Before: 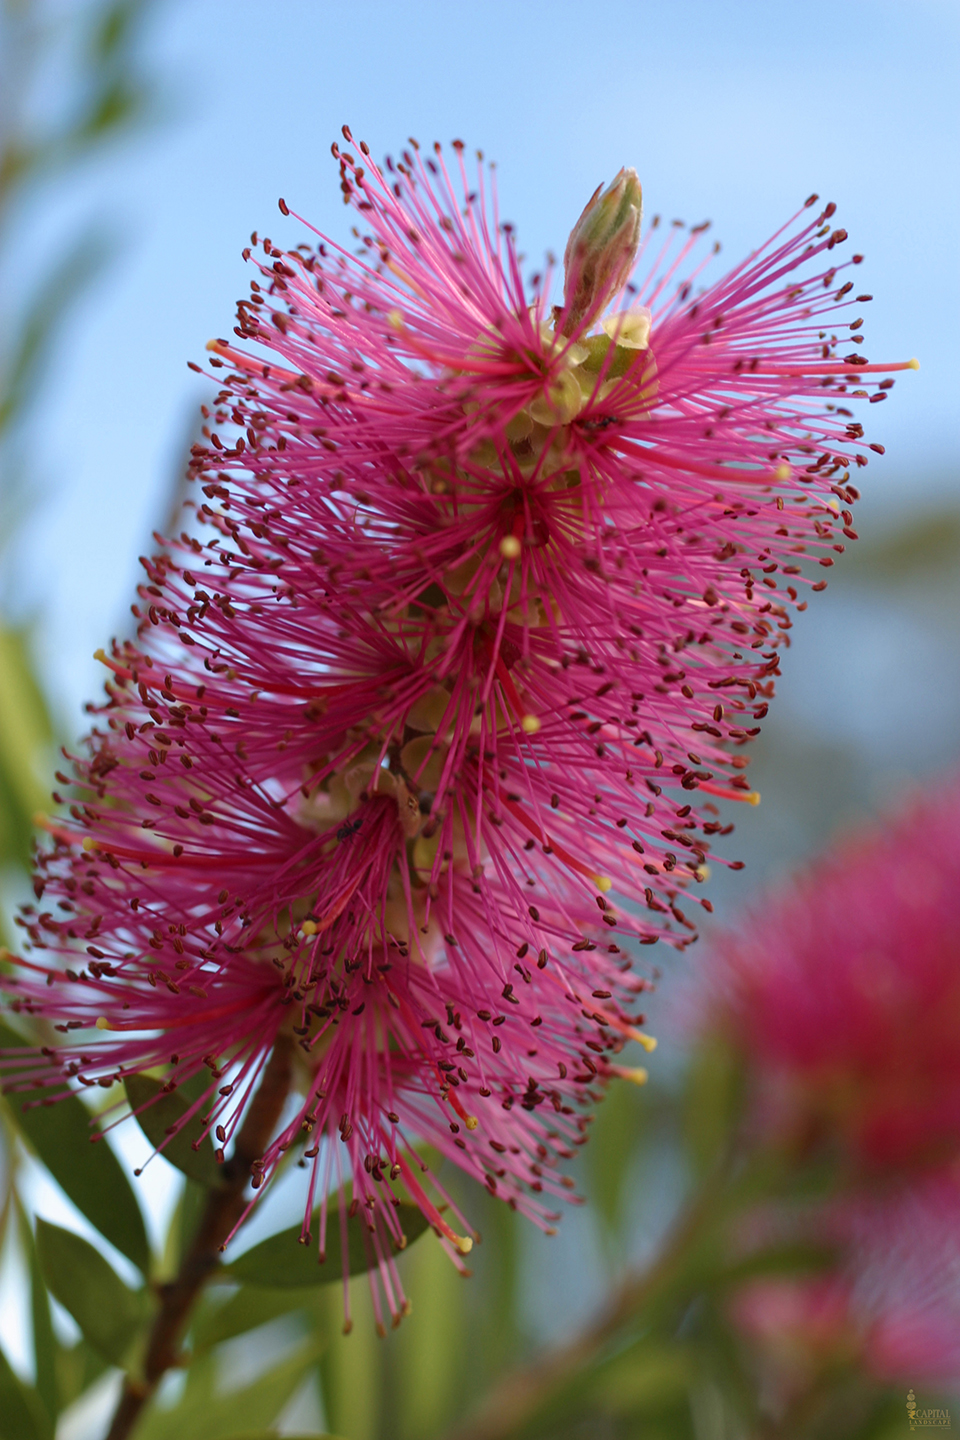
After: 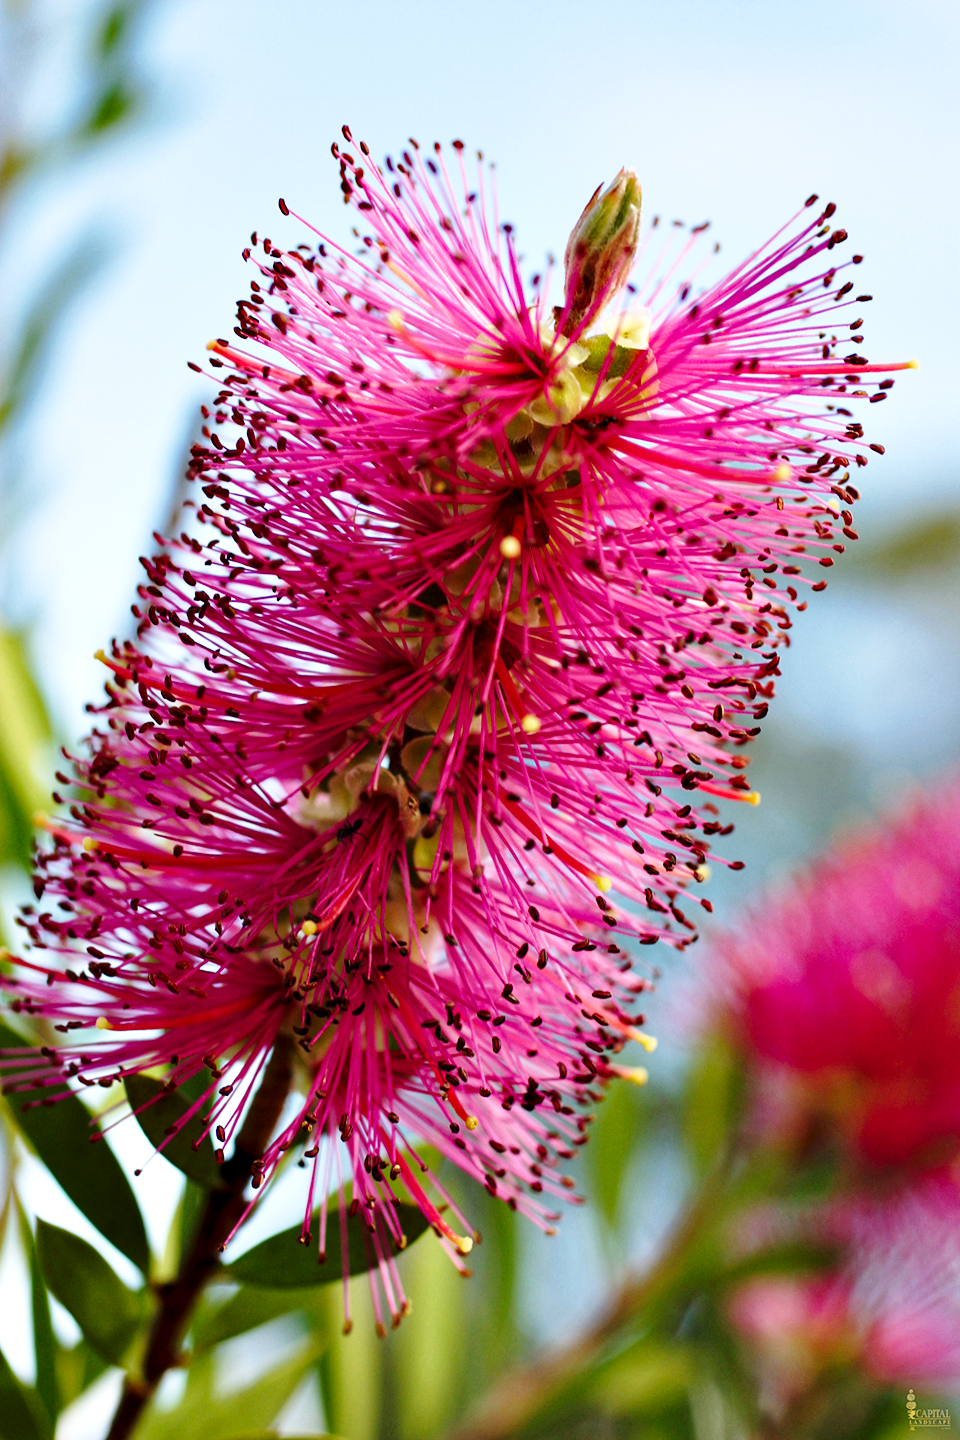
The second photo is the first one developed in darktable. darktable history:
contrast equalizer: octaves 7, y [[0.6 ×6], [0.55 ×6], [0 ×6], [0 ×6], [0 ×6]]
tone equalizer: edges refinement/feathering 500, mask exposure compensation -1.57 EV, preserve details no
base curve: curves: ch0 [(0, 0) (0.028, 0.03) (0.121, 0.232) (0.46, 0.748) (0.859, 0.968) (1, 1)], preserve colors none
